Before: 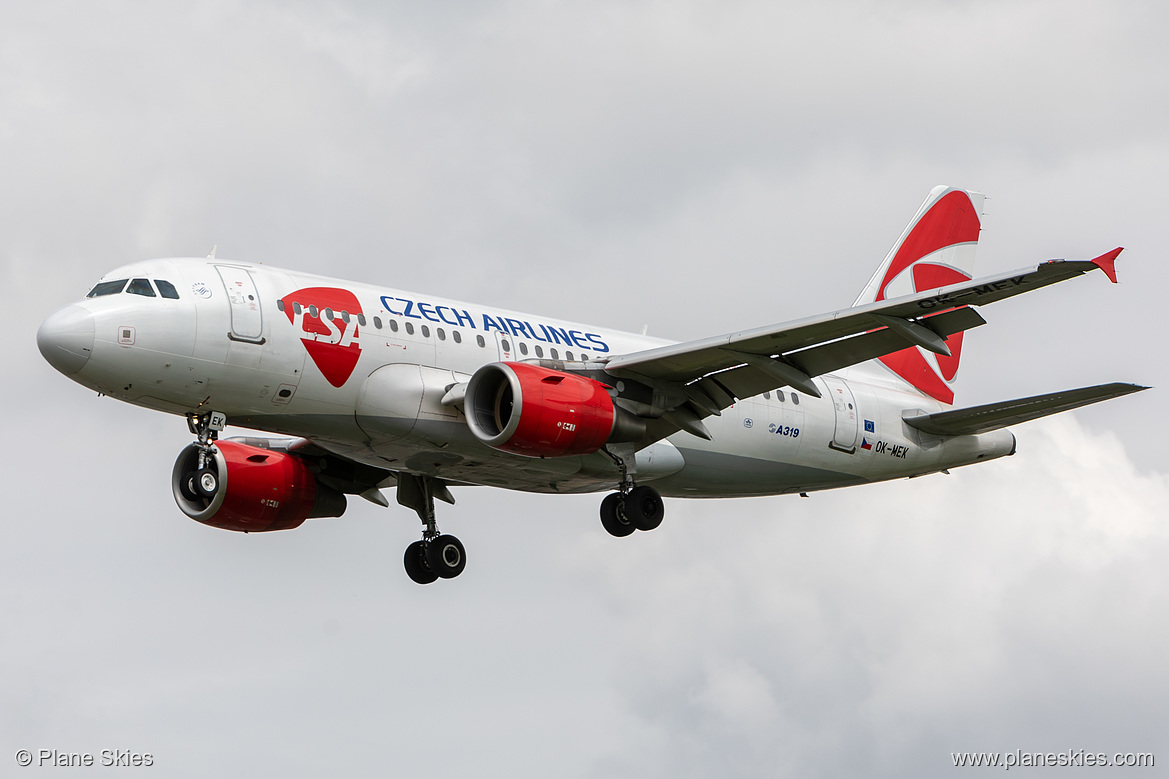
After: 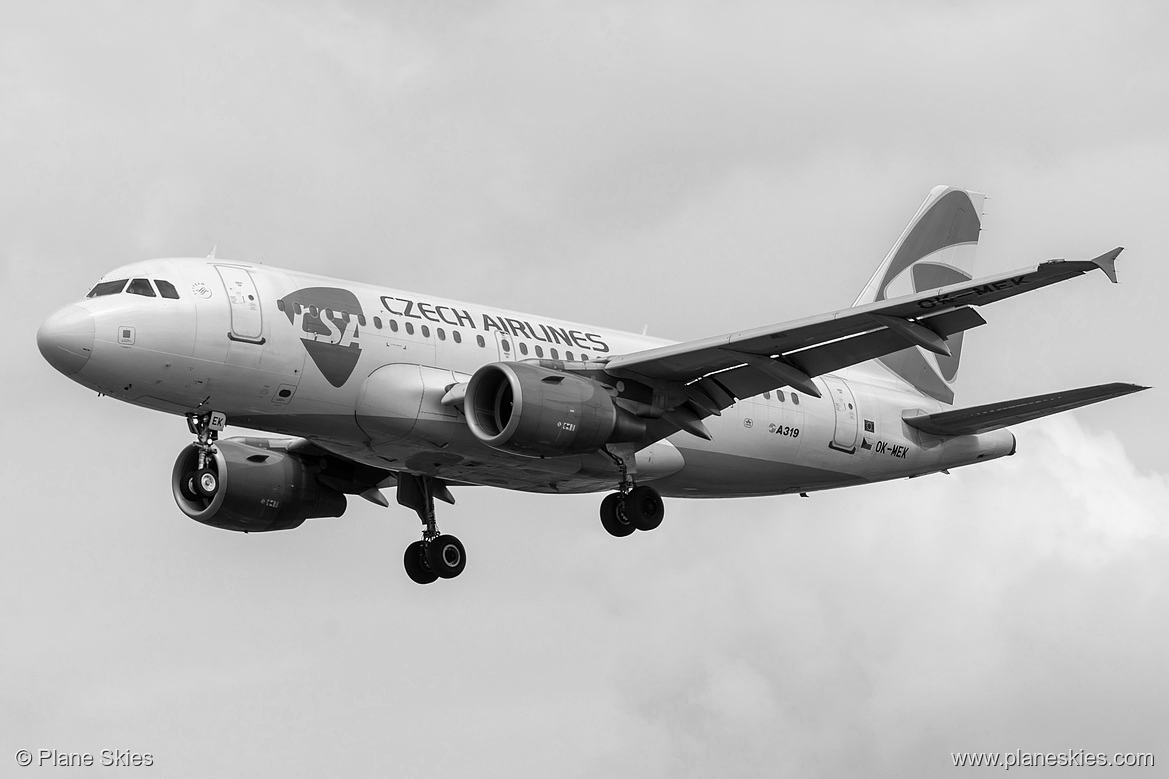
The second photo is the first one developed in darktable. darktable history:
color zones: curves: ch0 [(0, 0.533) (0.126, 0.533) (0.234, 0.533) (0.368, 0.357) (0.5, 0.5) (0.625, 0.5) (0.74, 0.637) (0.875, 0.5)]; ch1 [(0.004, 0.708) (0.129, 0.662) (0.25, 0.5) (0.375, 0.331) (0.496, 0.396) (0.625, 0.649) (0.739, 0.26) (0.875, 0.5) (1, 0.478)]; ch2 [(0, 0.409) (0.132, 0.403) (0.236, 0.558) (0.379, 0.448) (0.5, 0.5) (0.625, 0.5) (0.691, 0.39) (0.875, 0.5)]
monochrome: a 16.06, b 15.48, size 1
